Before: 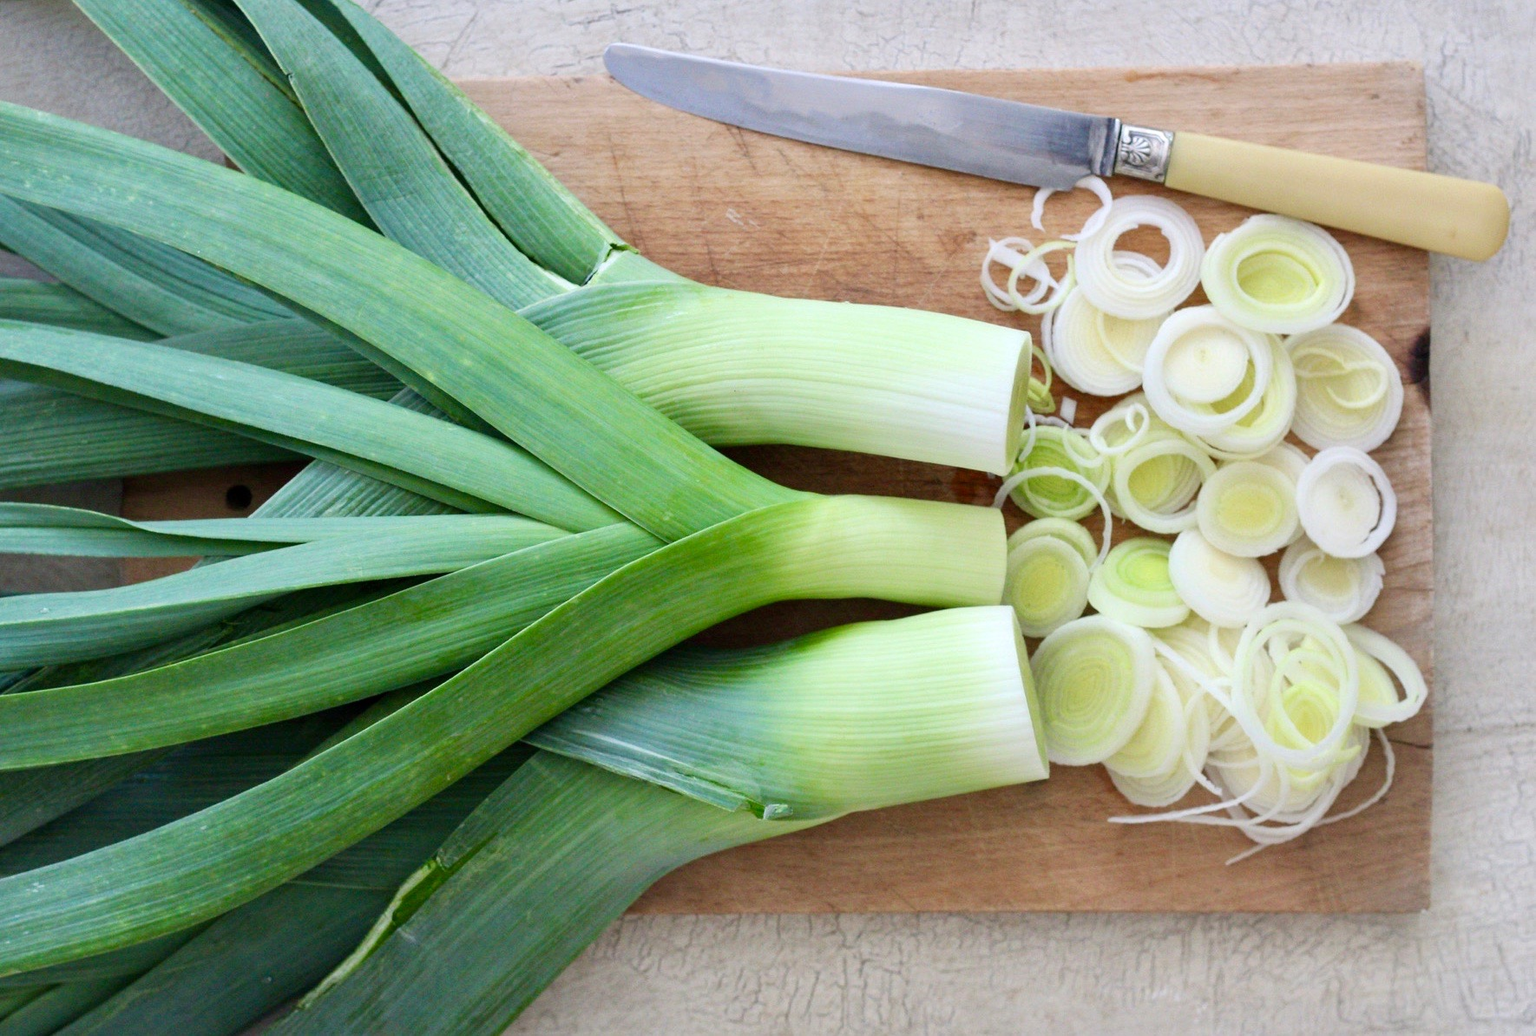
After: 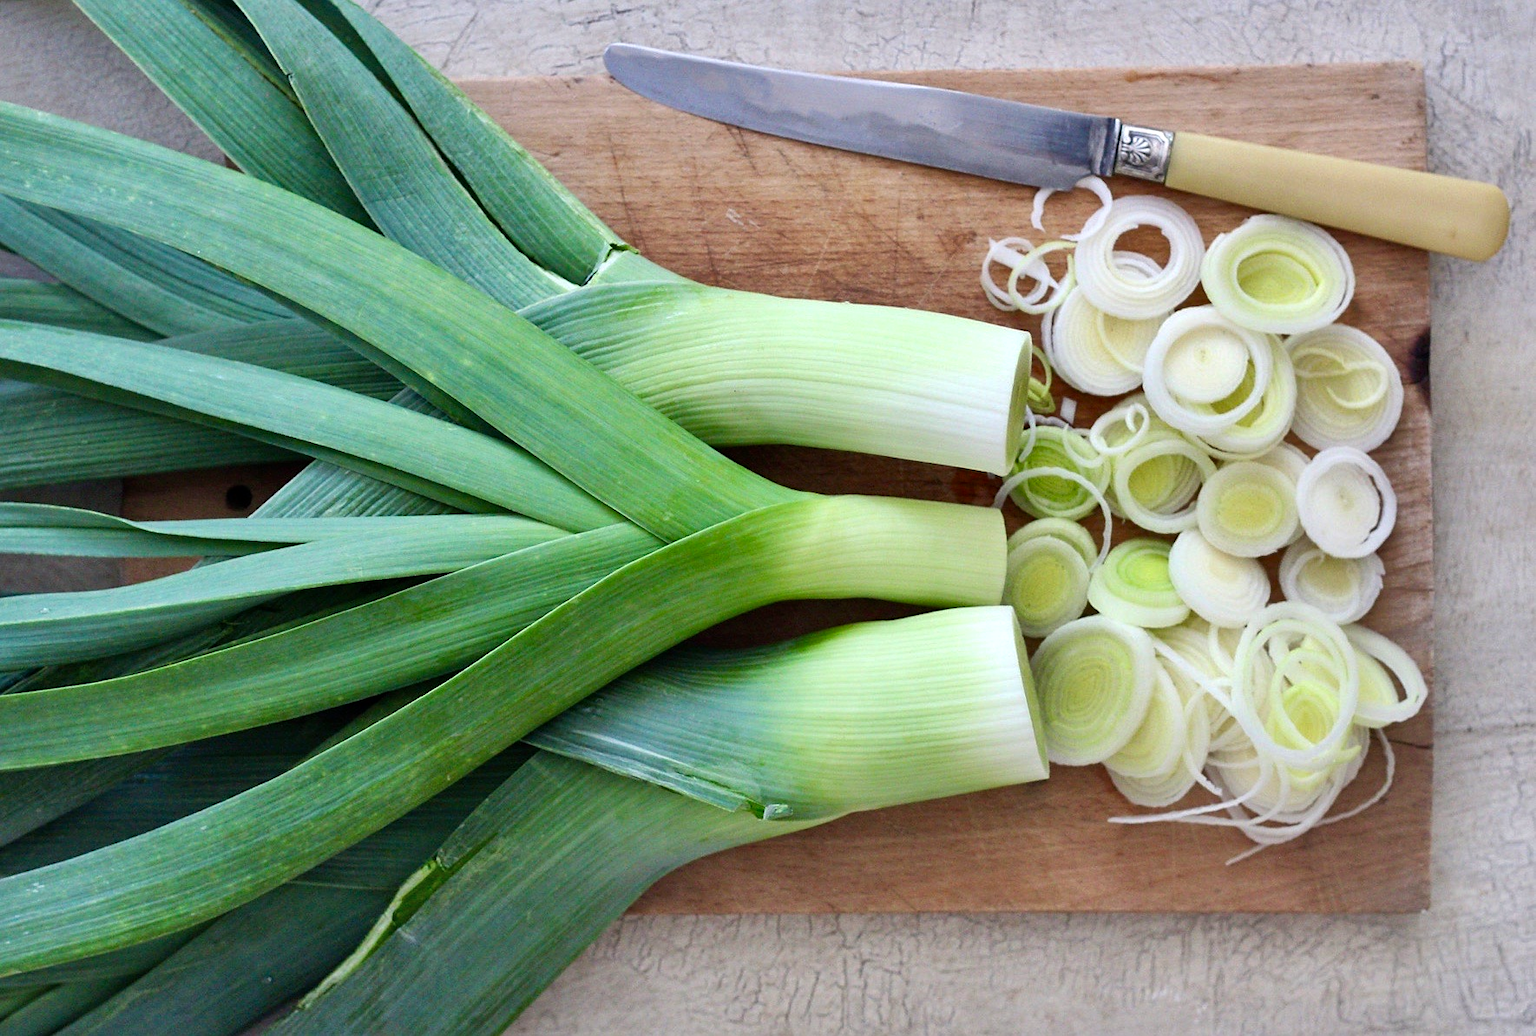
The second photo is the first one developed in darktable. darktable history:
sharpen: radius 1.559, amount 0.373, threshold 1.271
shadows and highlights: shadows 53, soften with gaussian
color balance: gamma [0.9, 0.988, 0.975, 1.025], gain [1.05, 1, 1, 1]
